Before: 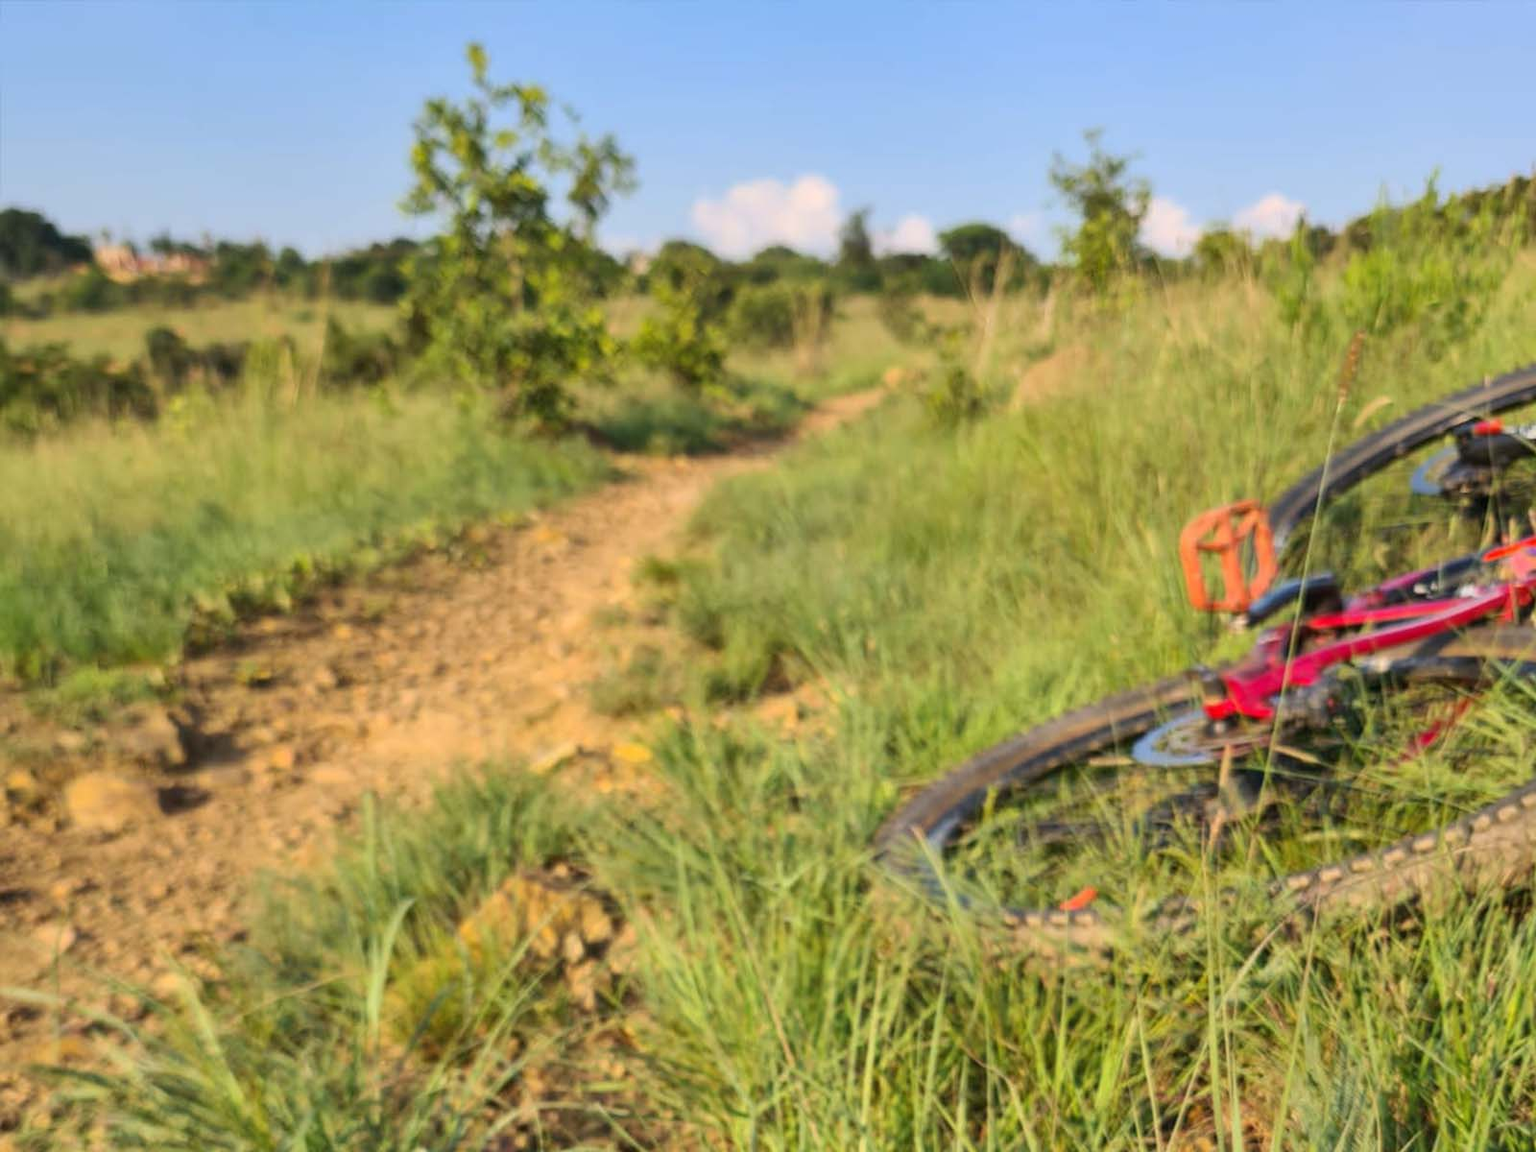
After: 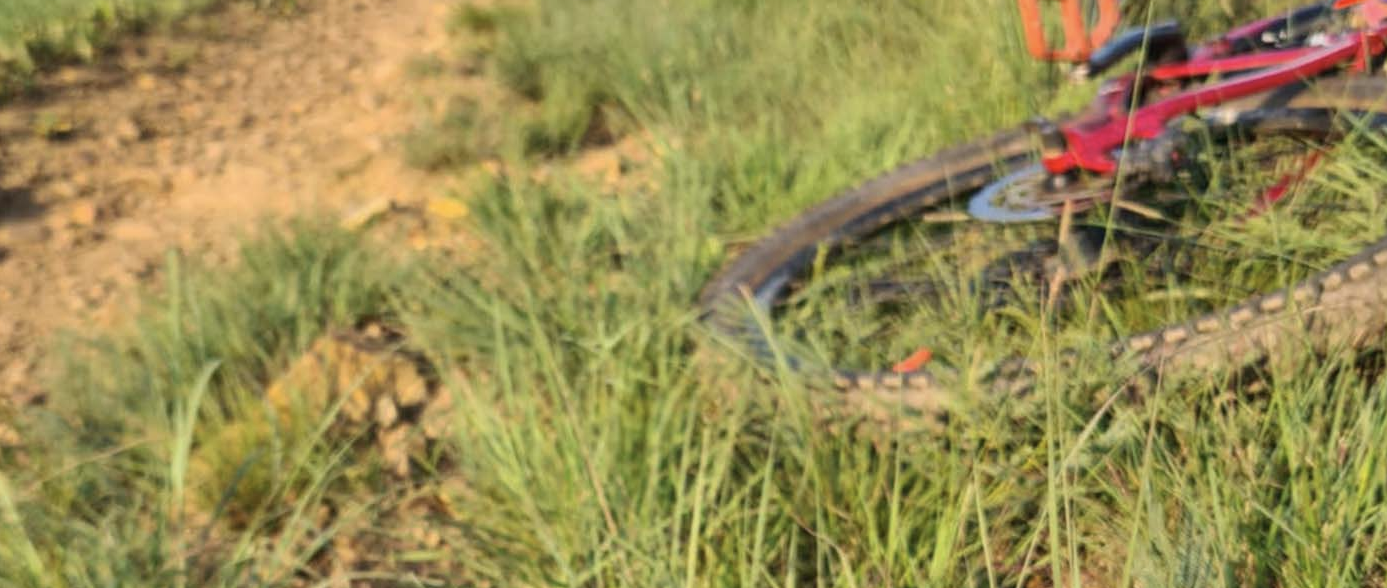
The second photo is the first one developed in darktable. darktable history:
contrast brightness saturation: saturation -0.162
crop and rotate: left 13.301%, top 48.062%, bottom 2.925%
